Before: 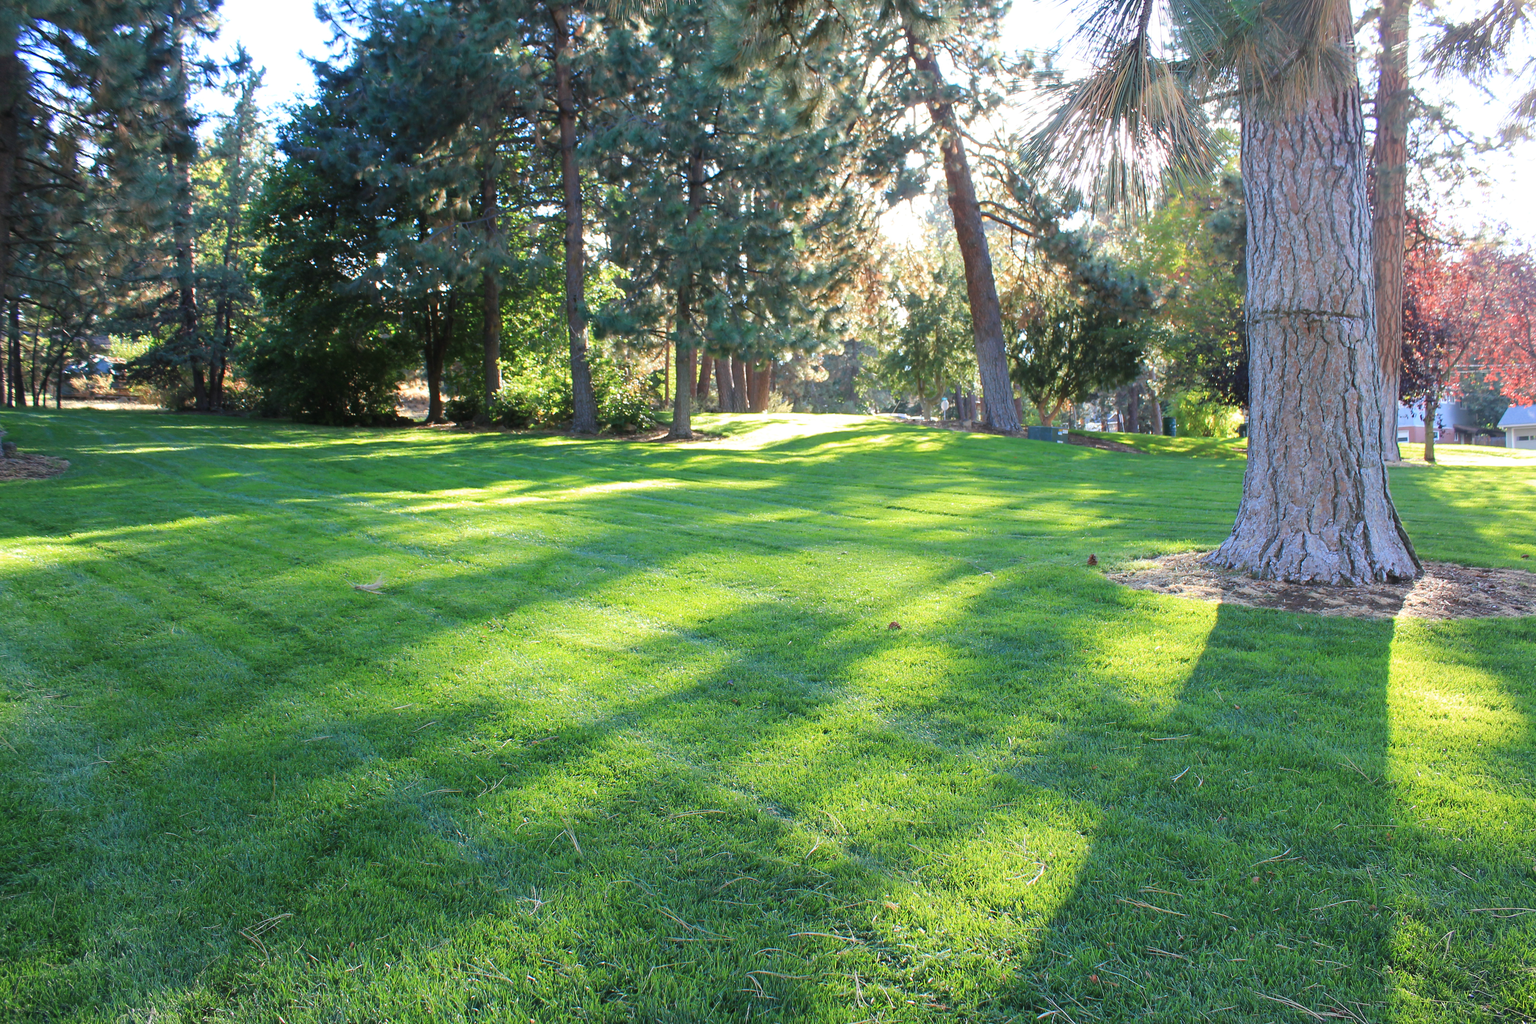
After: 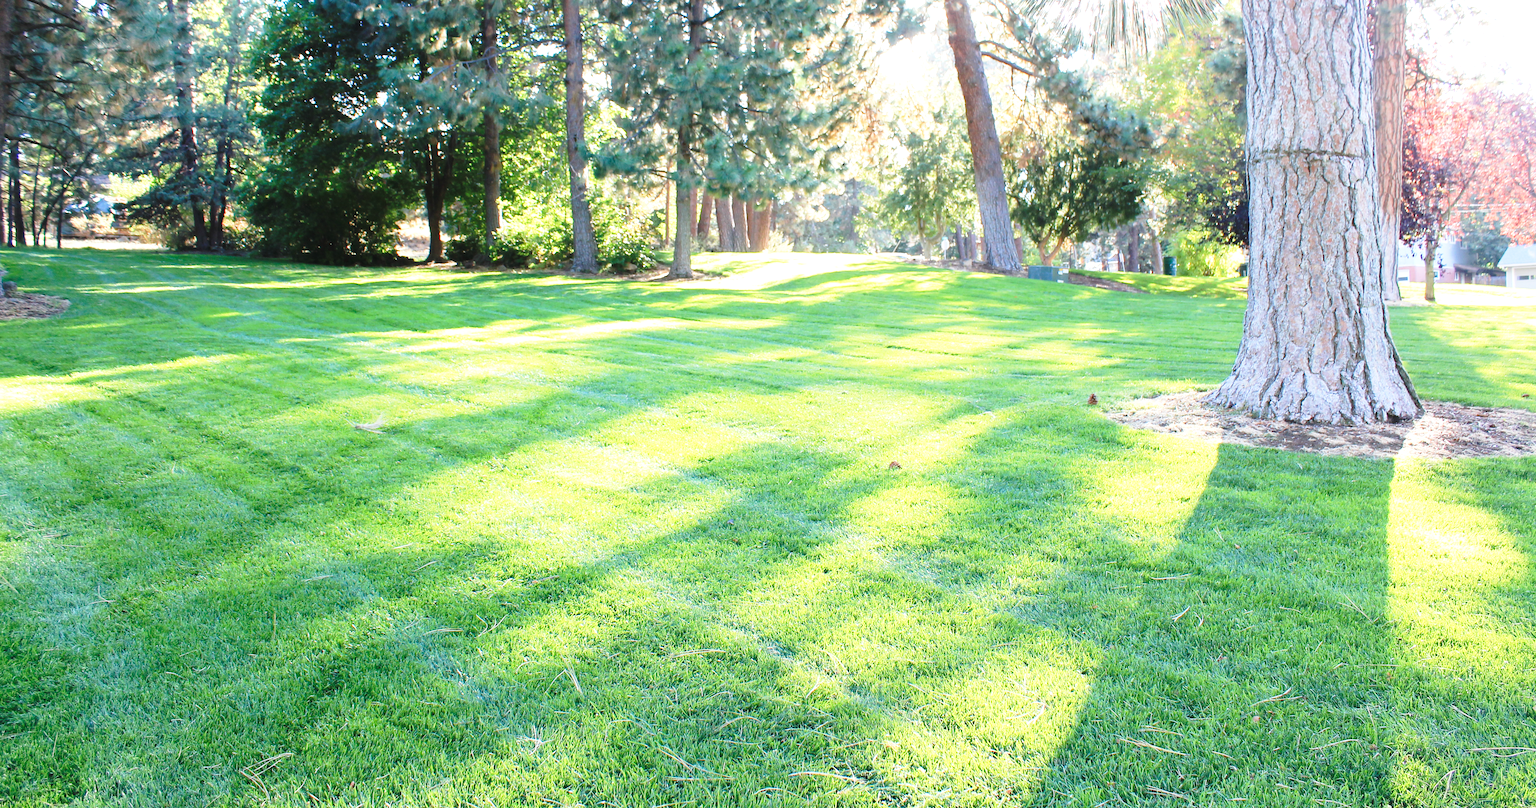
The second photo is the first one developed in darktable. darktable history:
exposure: exposure 0.581 EV, compensate exposure bias true, compensate highlight preservation false
crop and rotate: top 15.715%, bottom 5.342%
base curve: curves: ch0 [(0, 0) (0.028, 0.03) (0.121, 0.232) (0.46, 0.748) (0.859, 0.968) (1, 1)], preserve colors none
